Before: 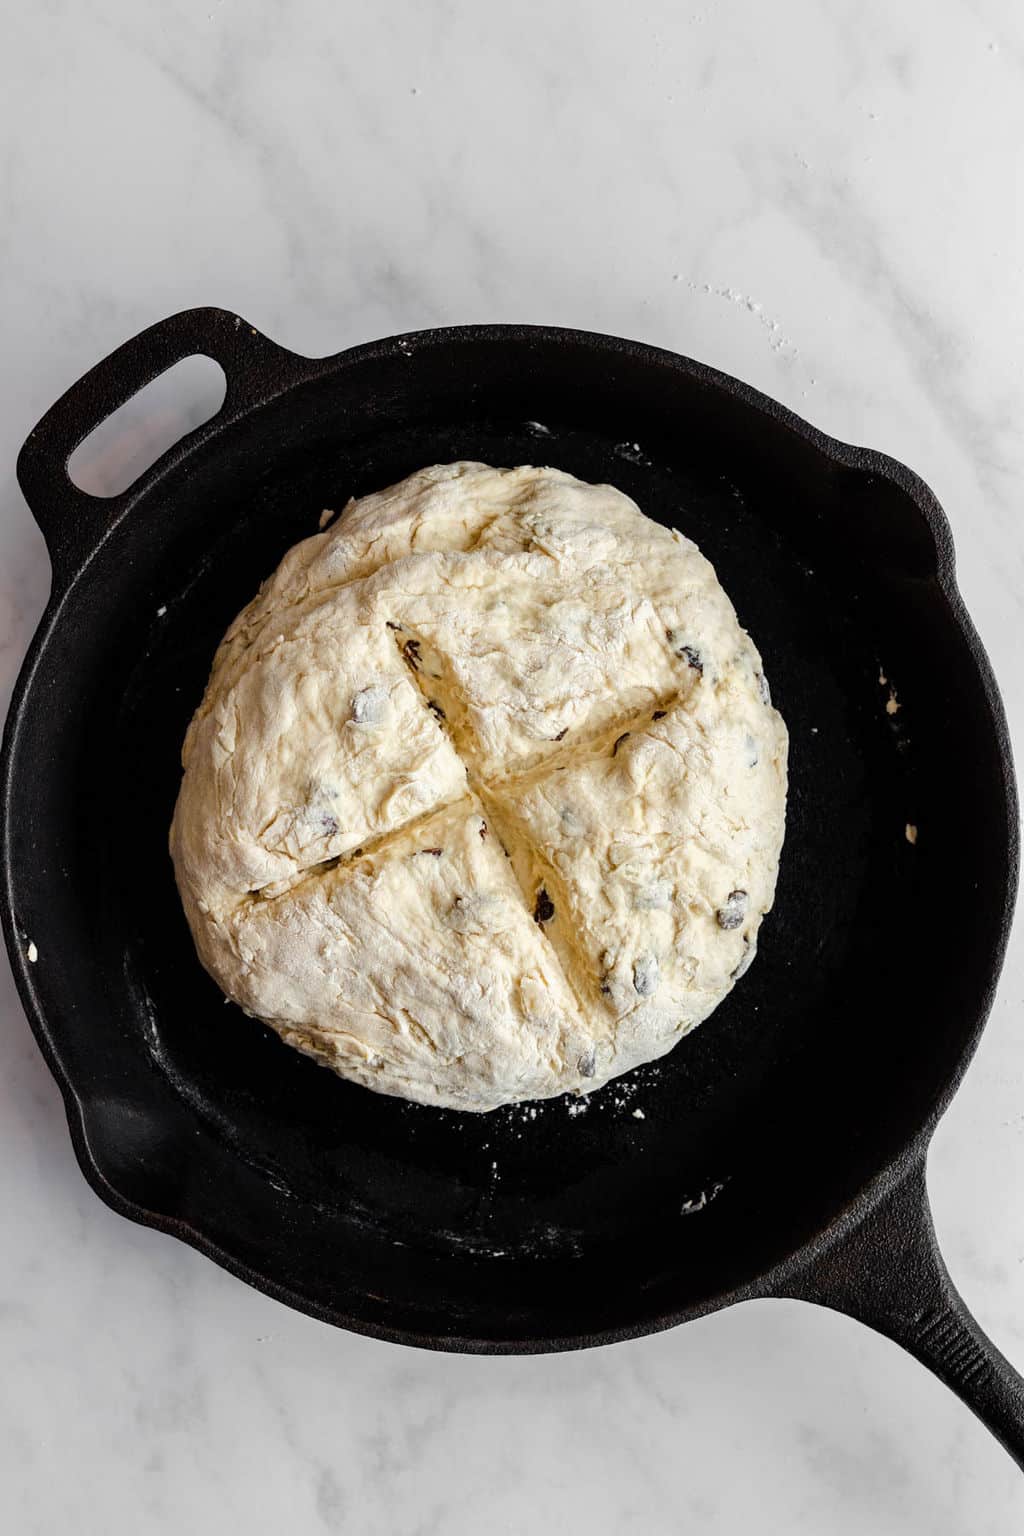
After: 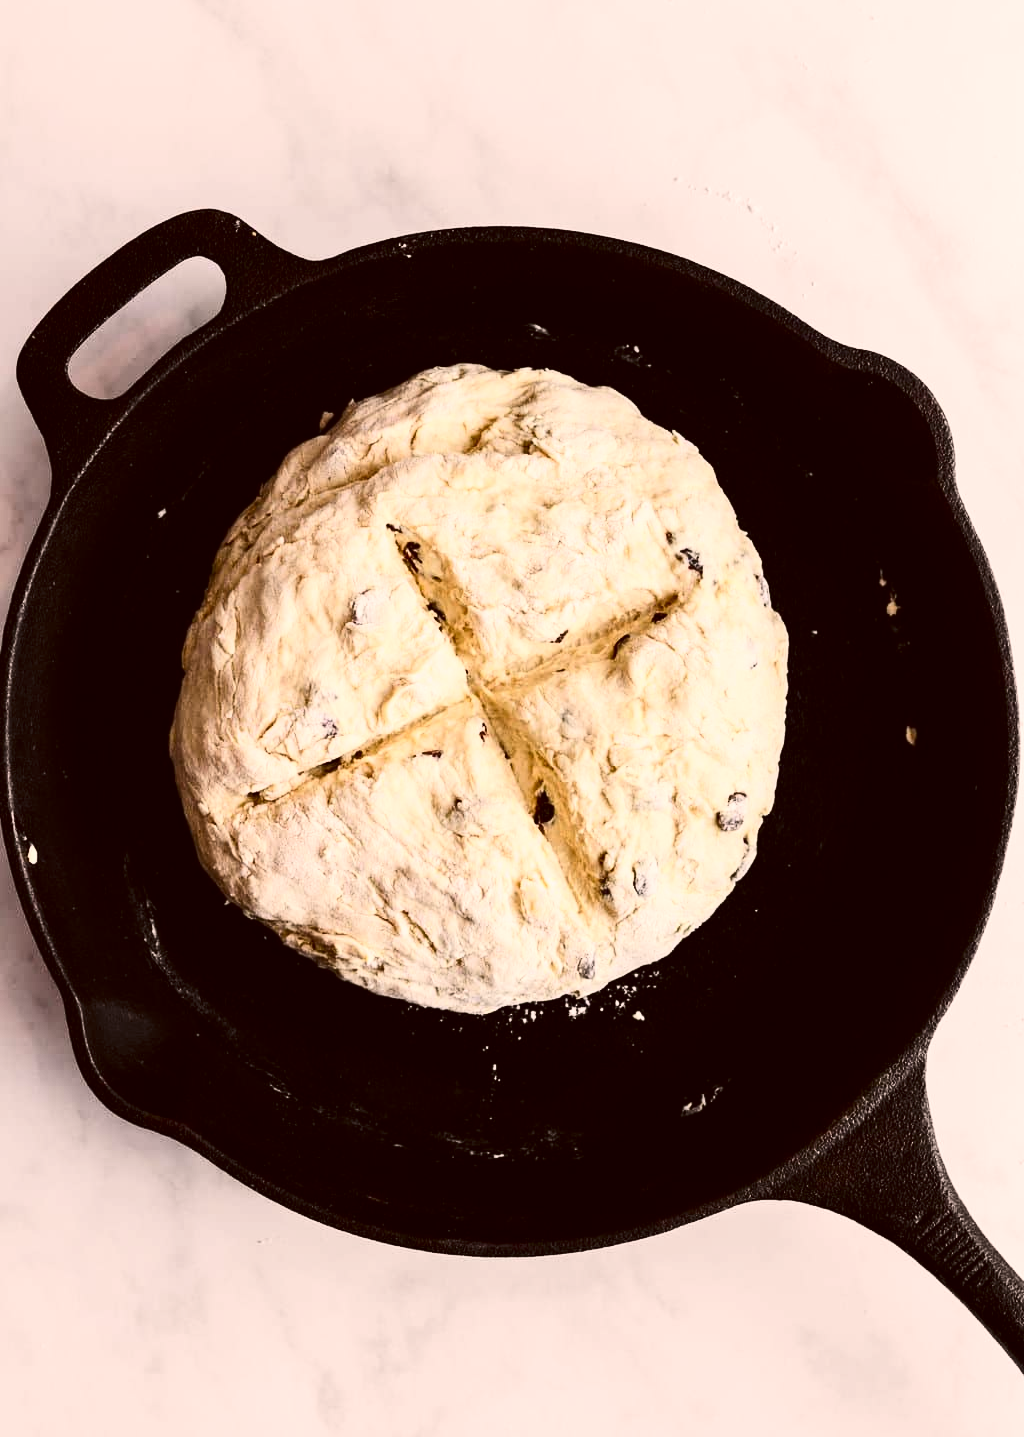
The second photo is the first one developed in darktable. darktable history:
contrast brightness saturation: contrast 0.409, brightness 0.106, saturation 0.212
color correction: highlights a* 10.22, highlights b* 9.73, shadows a* 9.07, shadows b* 8.5, saturation 0.807
crop and rotate: top 6.436%
